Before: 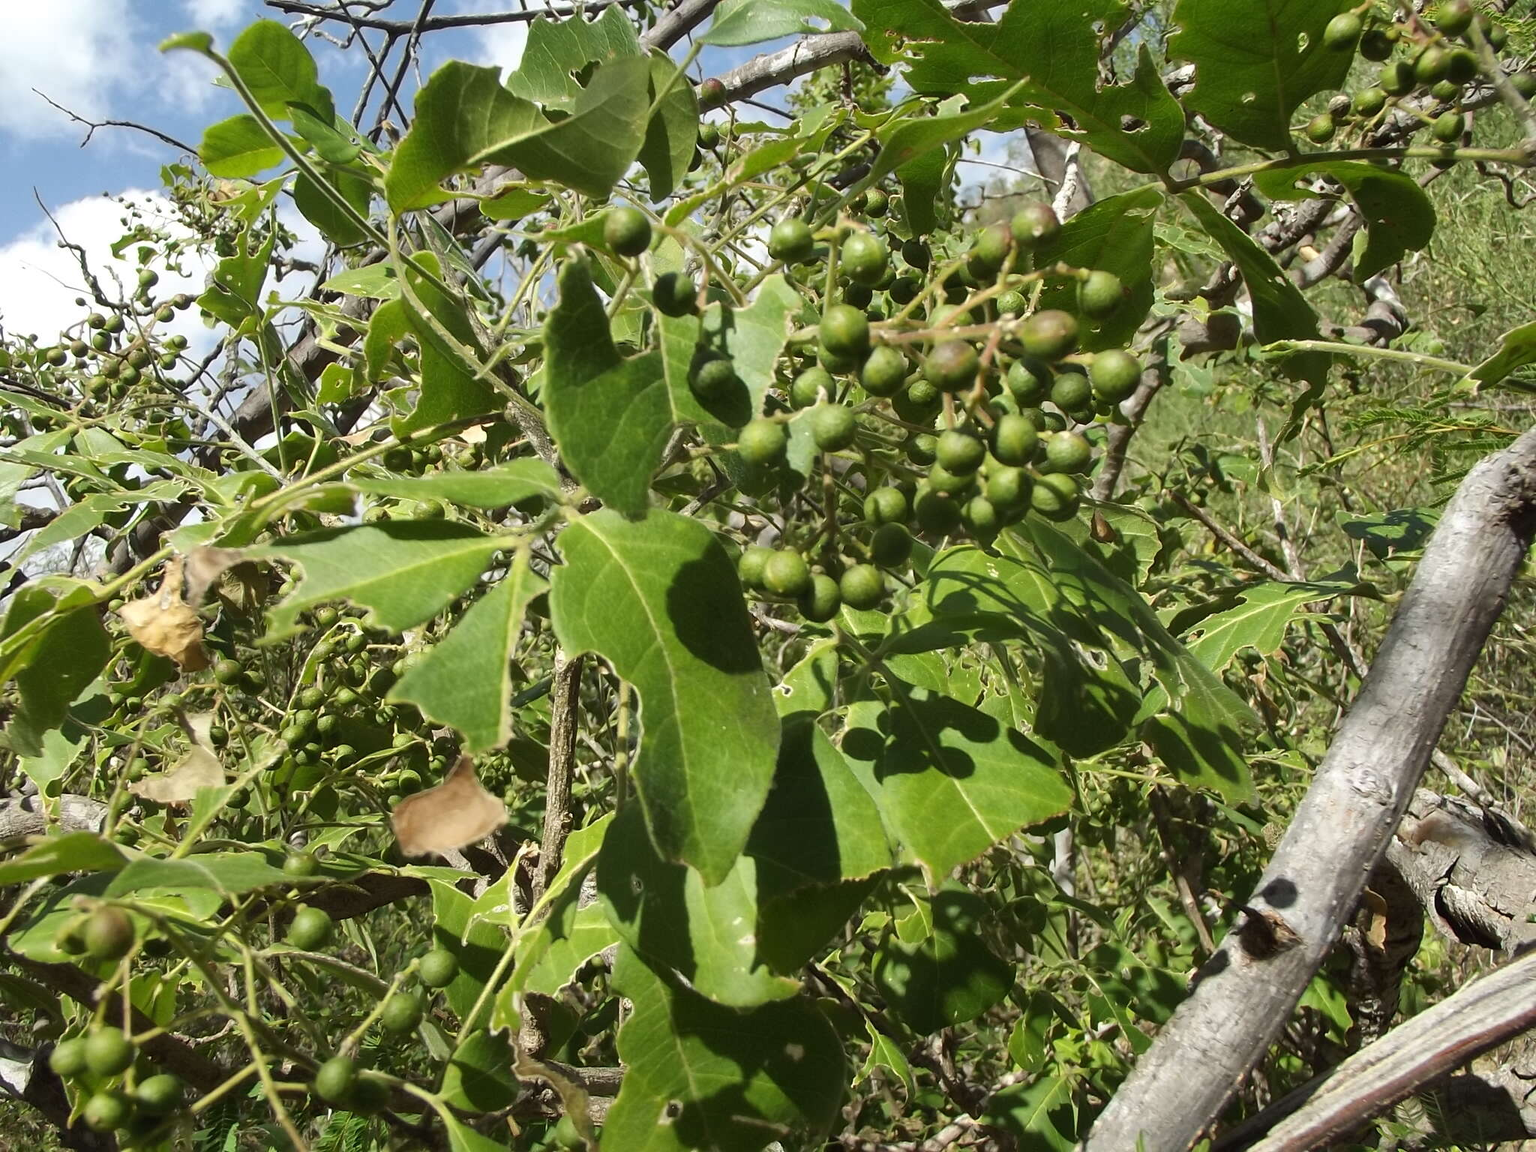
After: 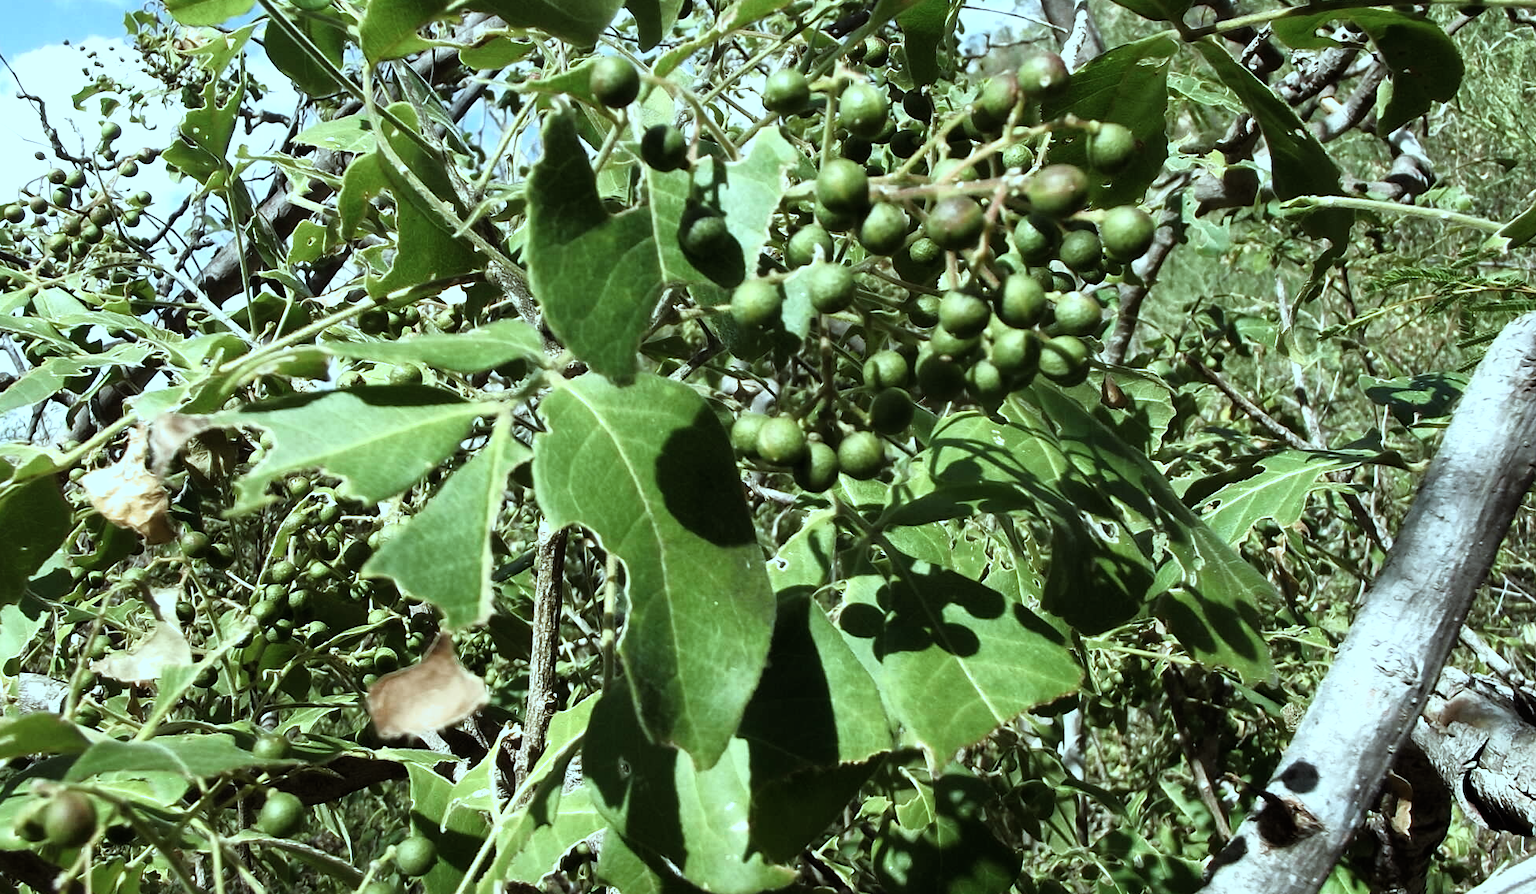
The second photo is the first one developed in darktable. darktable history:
color correction: highlights a* -11.93, highlights b* -14.88
crop and rotate: left 2.786%, top 13.41%, right 2.002%, bottom 12.648%
shadows and highlights: shadows 0.571, highlights 38.61
filmic rgb: black relative exposure -7.97 EV, white relative exposure 2.19 EV, hardness 7.02
